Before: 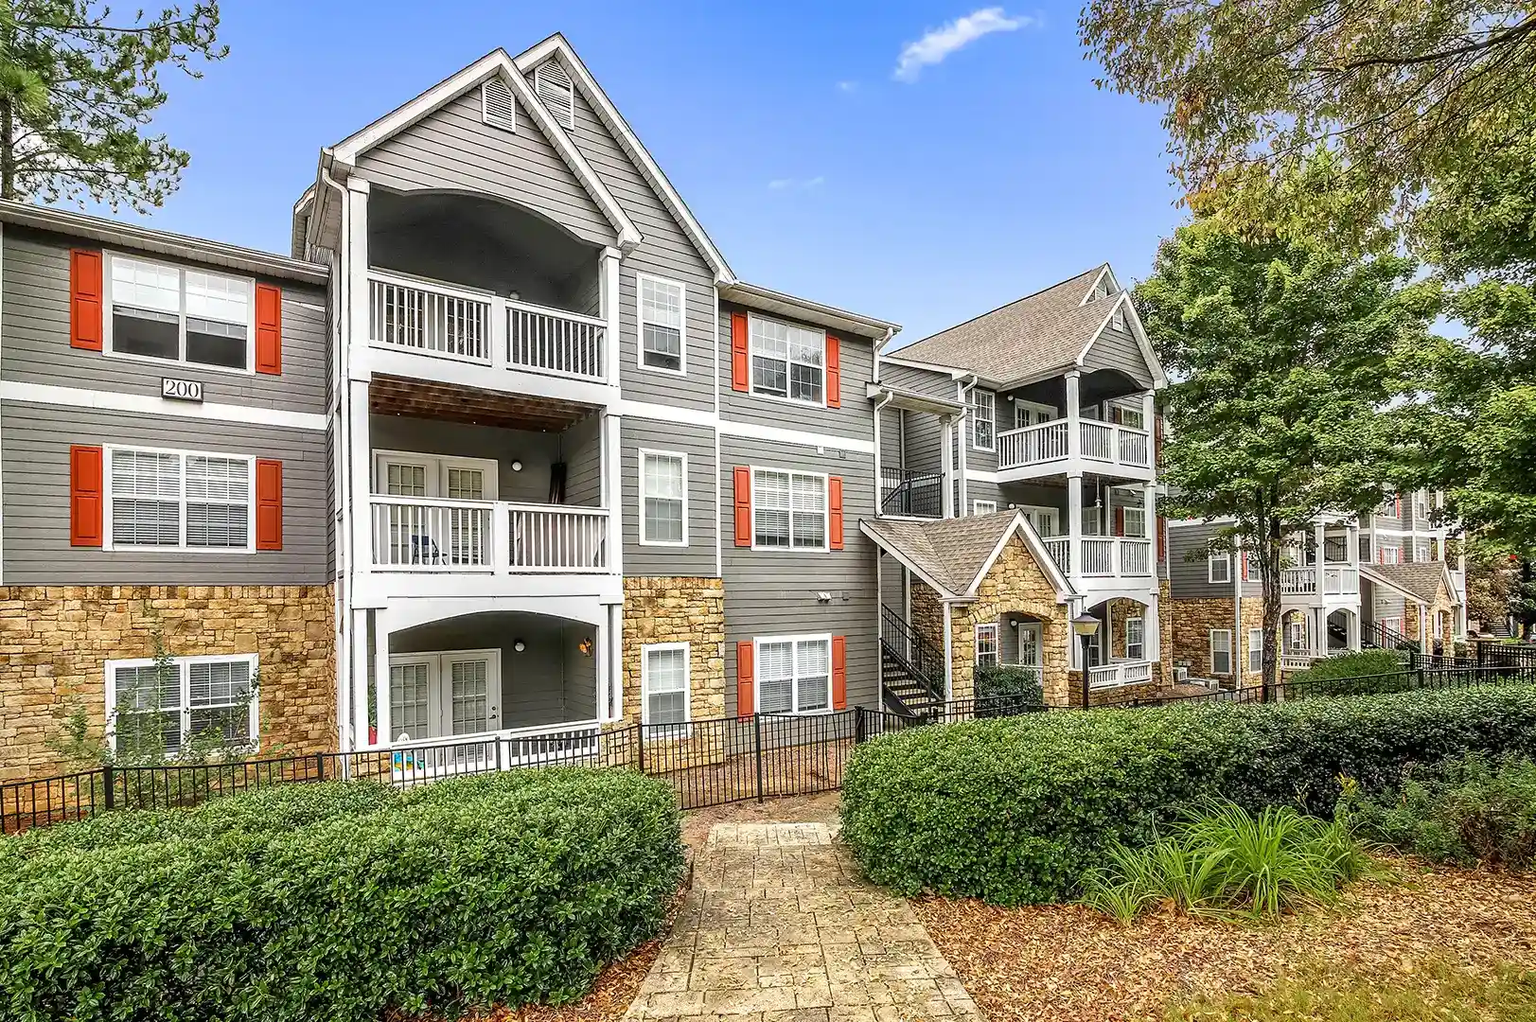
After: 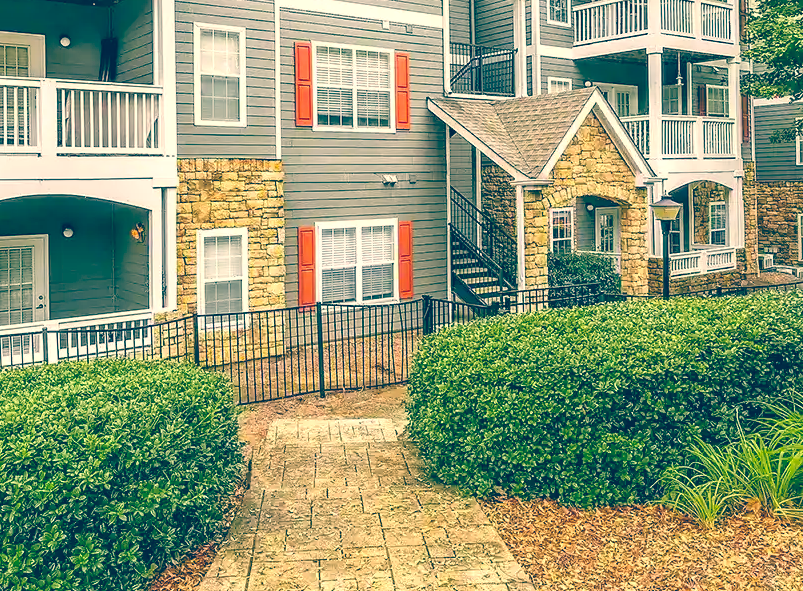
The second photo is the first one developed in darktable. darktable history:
color balance rgb: shadows lift › hue 87.51°, highlights gain › chroma 1.35%, highlights gain › hue 55.1°, global offset › chroma 0.13%, global offset › hue 253.66°, perceptual saturation grading › global saturation 16.38%
color balance: lift [1.005, 0.99, 1.007, 1.01], gamma [1, 0.979, 1.011, 1.021], gain [0.923, 1.098, 1.025, 0.902], input saturation 90.45%, contrast 7.73%, output saturation 105.91%
crop: left 29.672%, top 41.786%, right 20.851%, bottom 3.487%
levels: levels [0, 0.43, 0.984]
